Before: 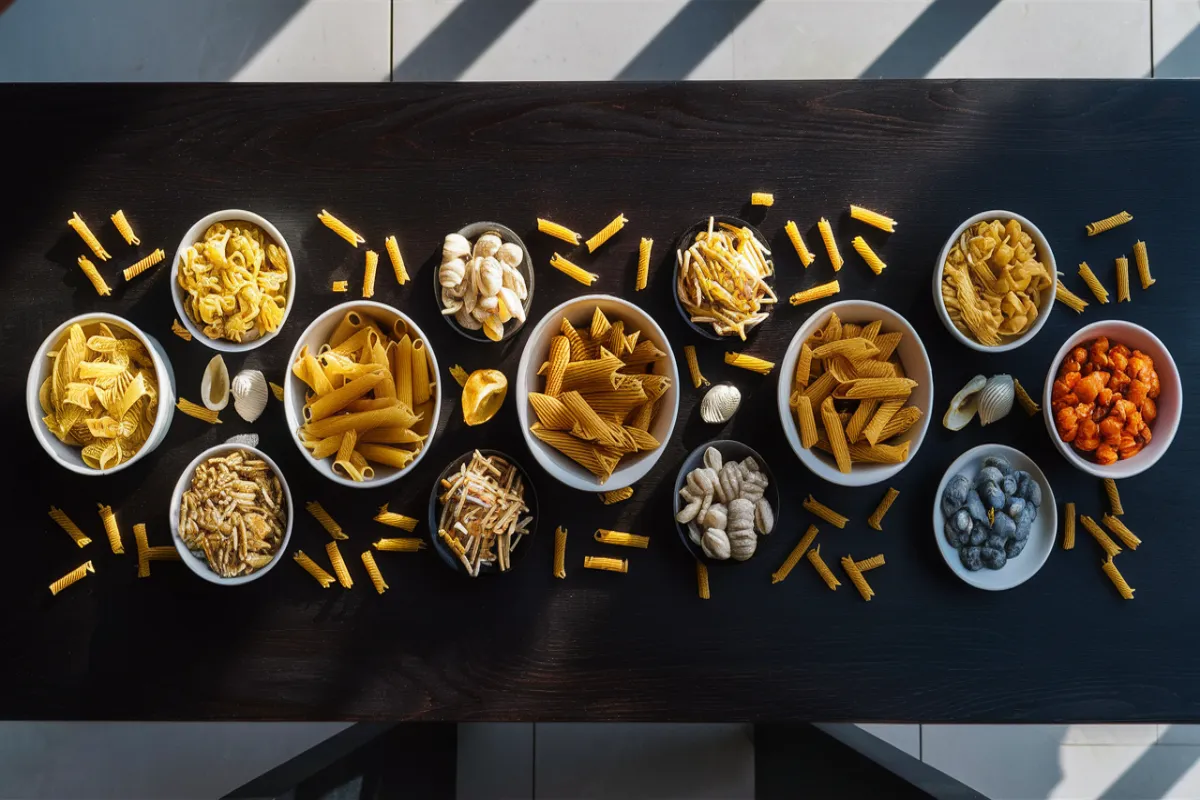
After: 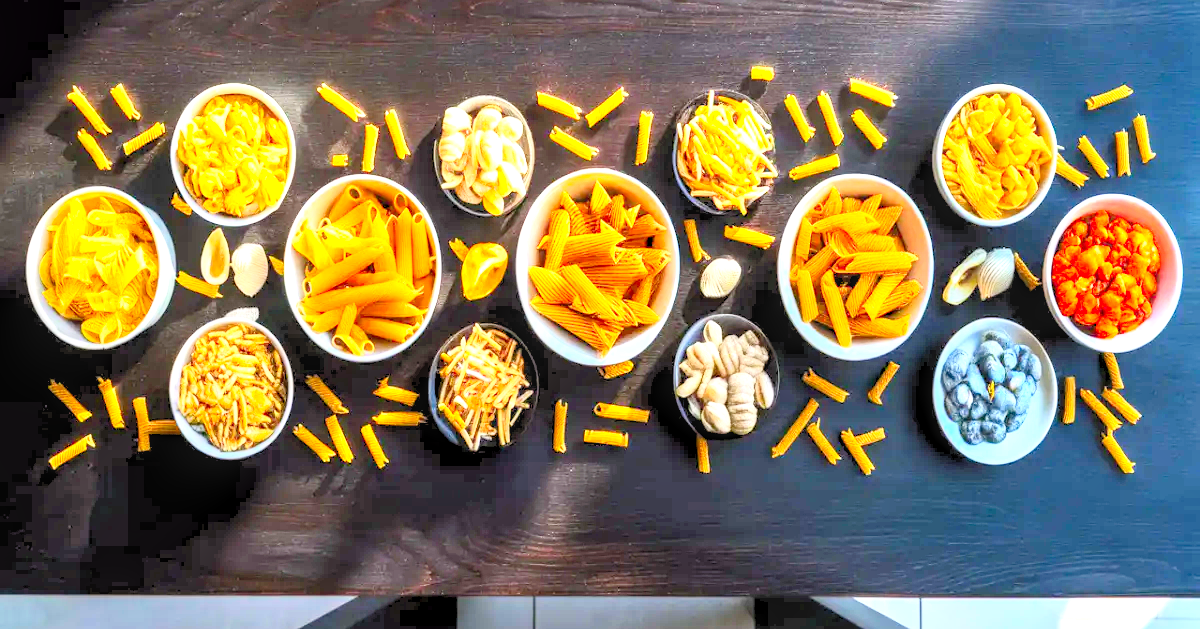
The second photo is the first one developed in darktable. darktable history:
levels: levels [0.093, 0.434, 0.988]
crop and rotate: top 15.774%, bottom 5.506%
tone equalizer: on, module defaults
exposure: black level correction 0.001, exposure 1.735 EV, compensate highlight preservation false
contrast brightness saturation: contrast 0.24, brightness 0.26, saturation 0.39
local contrast: highlights 35%, detail 135%
